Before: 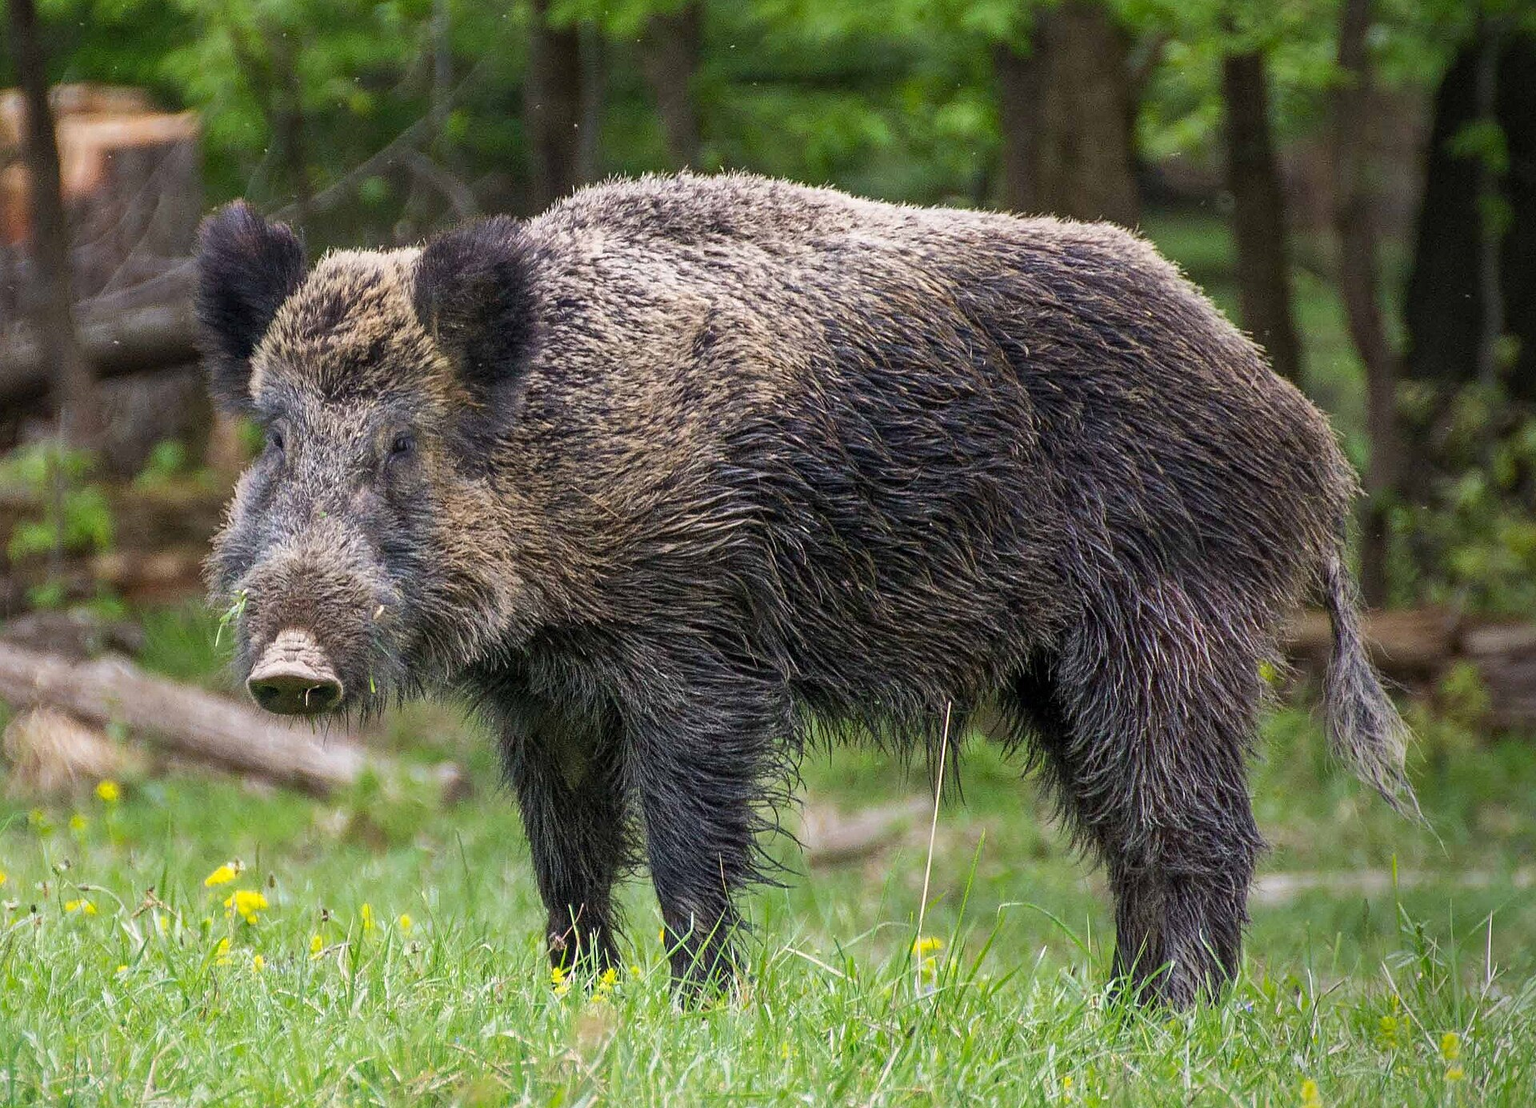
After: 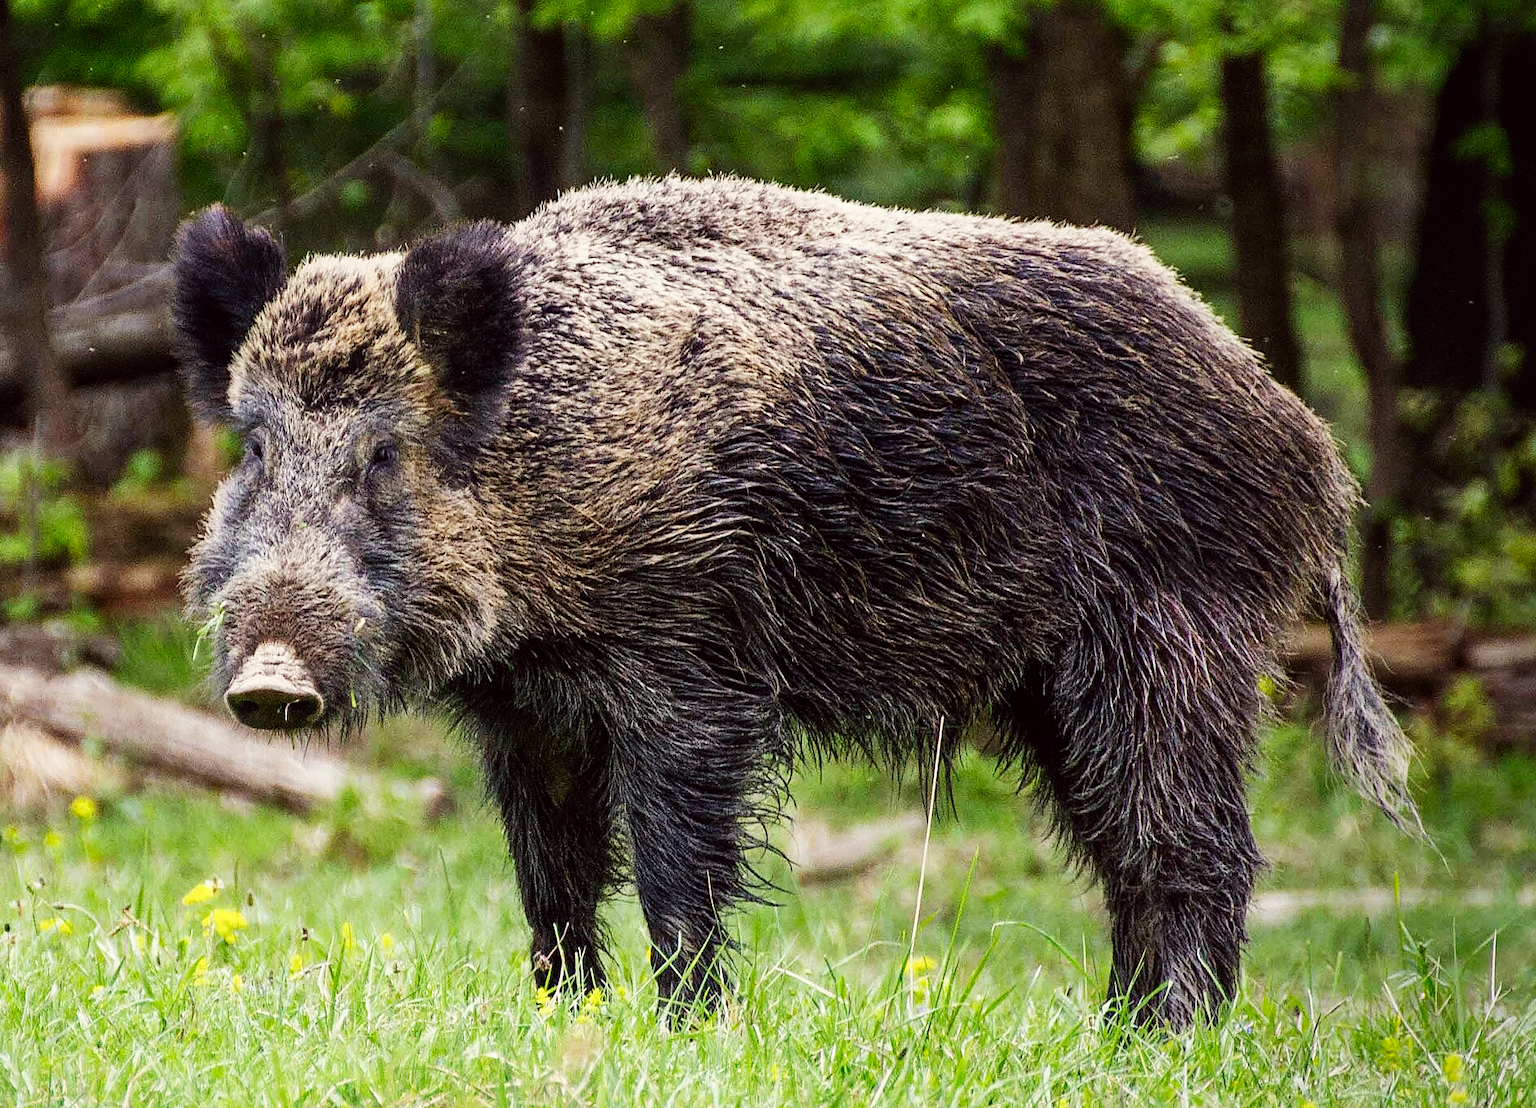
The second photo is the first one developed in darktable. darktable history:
sigmoid: contrast 1.6, skew -0.2, preserve hue 0%, red attenuation 0.1, red rotation 0.035, green attenuation 0.1, green rotation -0.017, blue attenuation 0.15, blue rotation -0.052, base primaries Rec2020
levels: mode automatic, gray 50.8%
color correction: highlights a* -0.95, highlights b* 4.5, shadows a* 3.55
crop: left 1.743%, right 0.268%, bottom 2.011%
